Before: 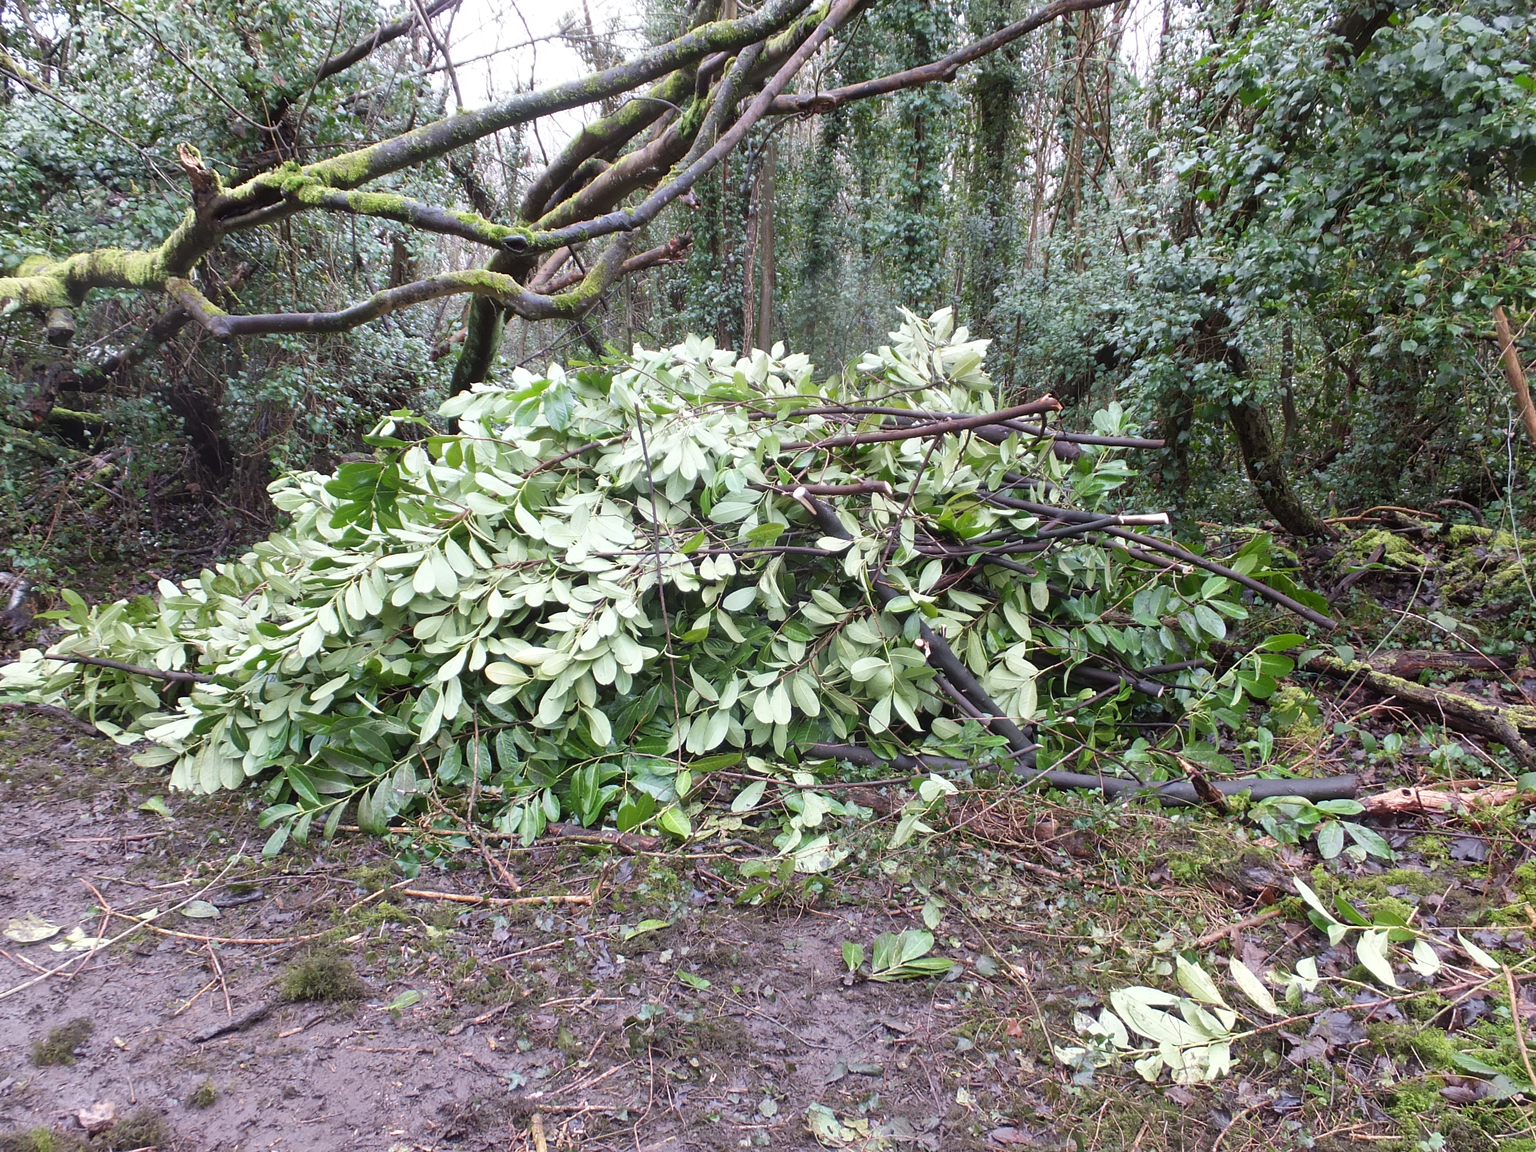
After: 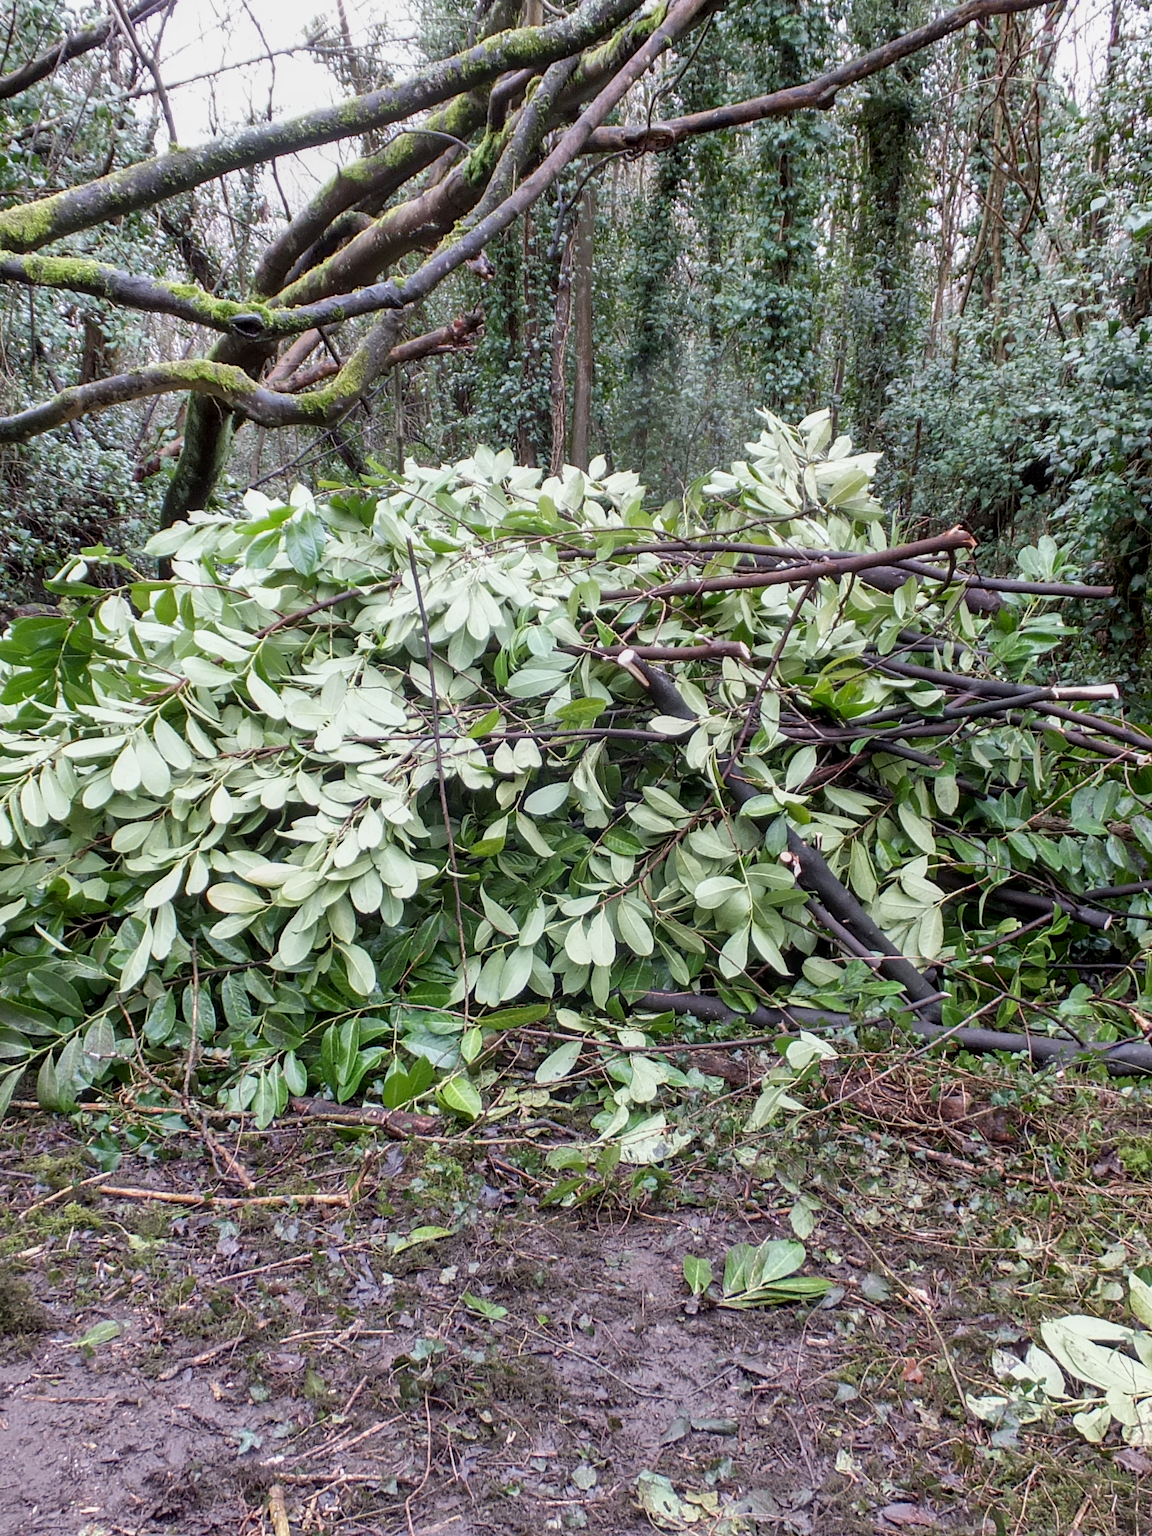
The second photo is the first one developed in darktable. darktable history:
exposure: black level correction 0.006, exposure -0.226 EV, compensate highlight preservation false
crop: left 21.496%, right 22.254%
local contrast: on, module defaults
